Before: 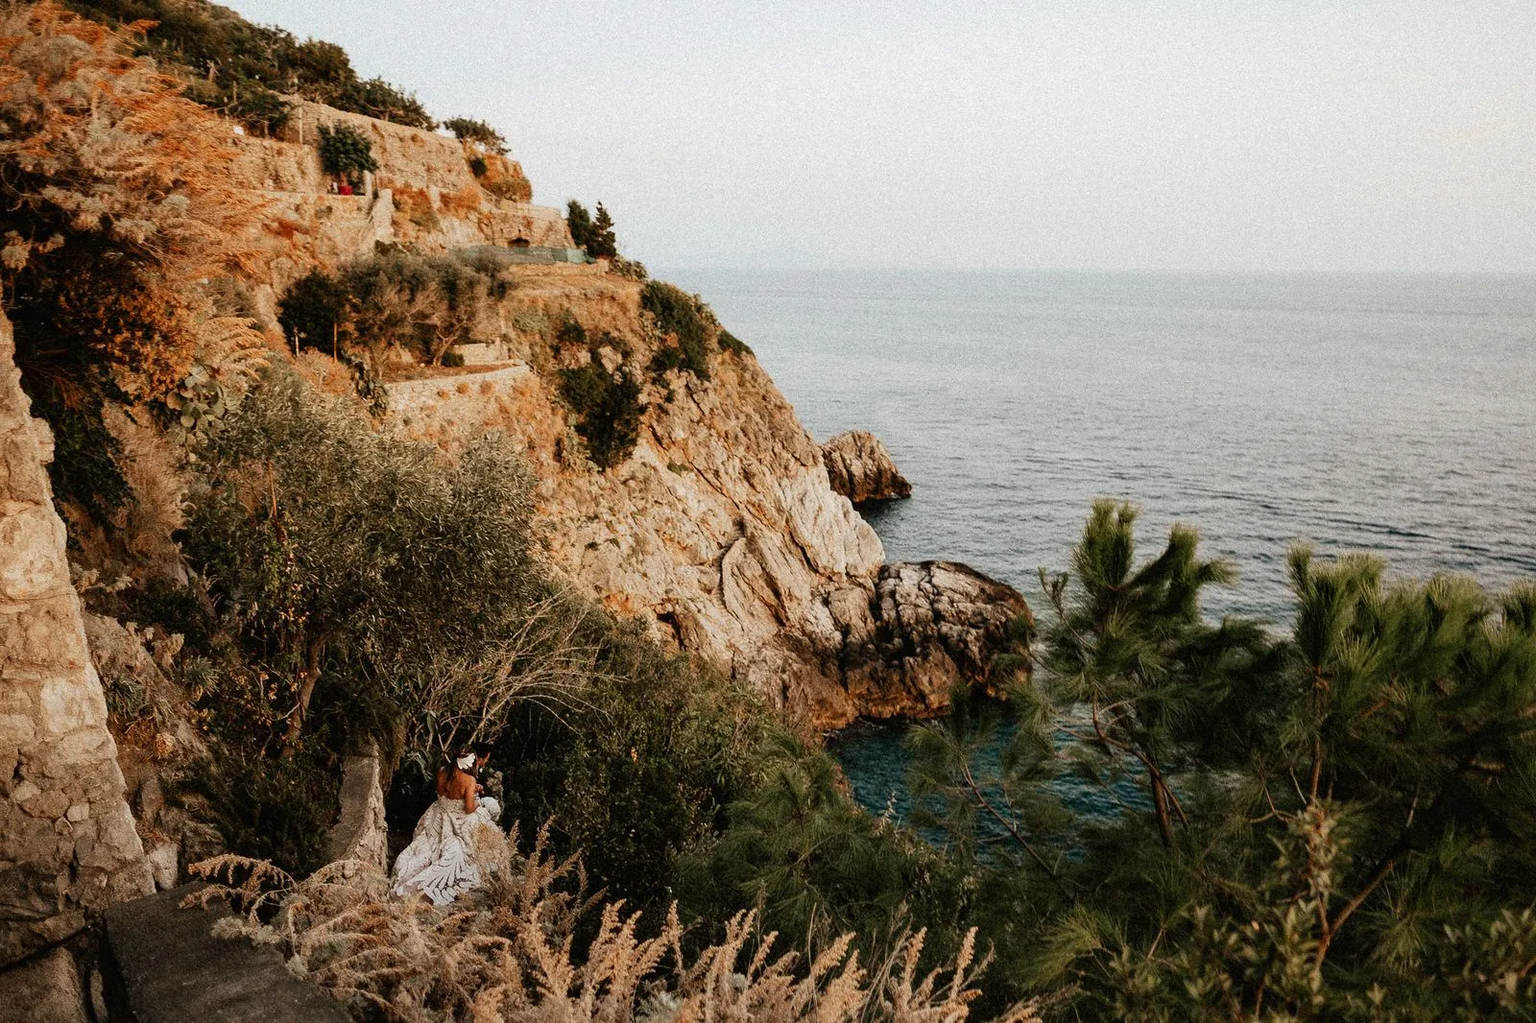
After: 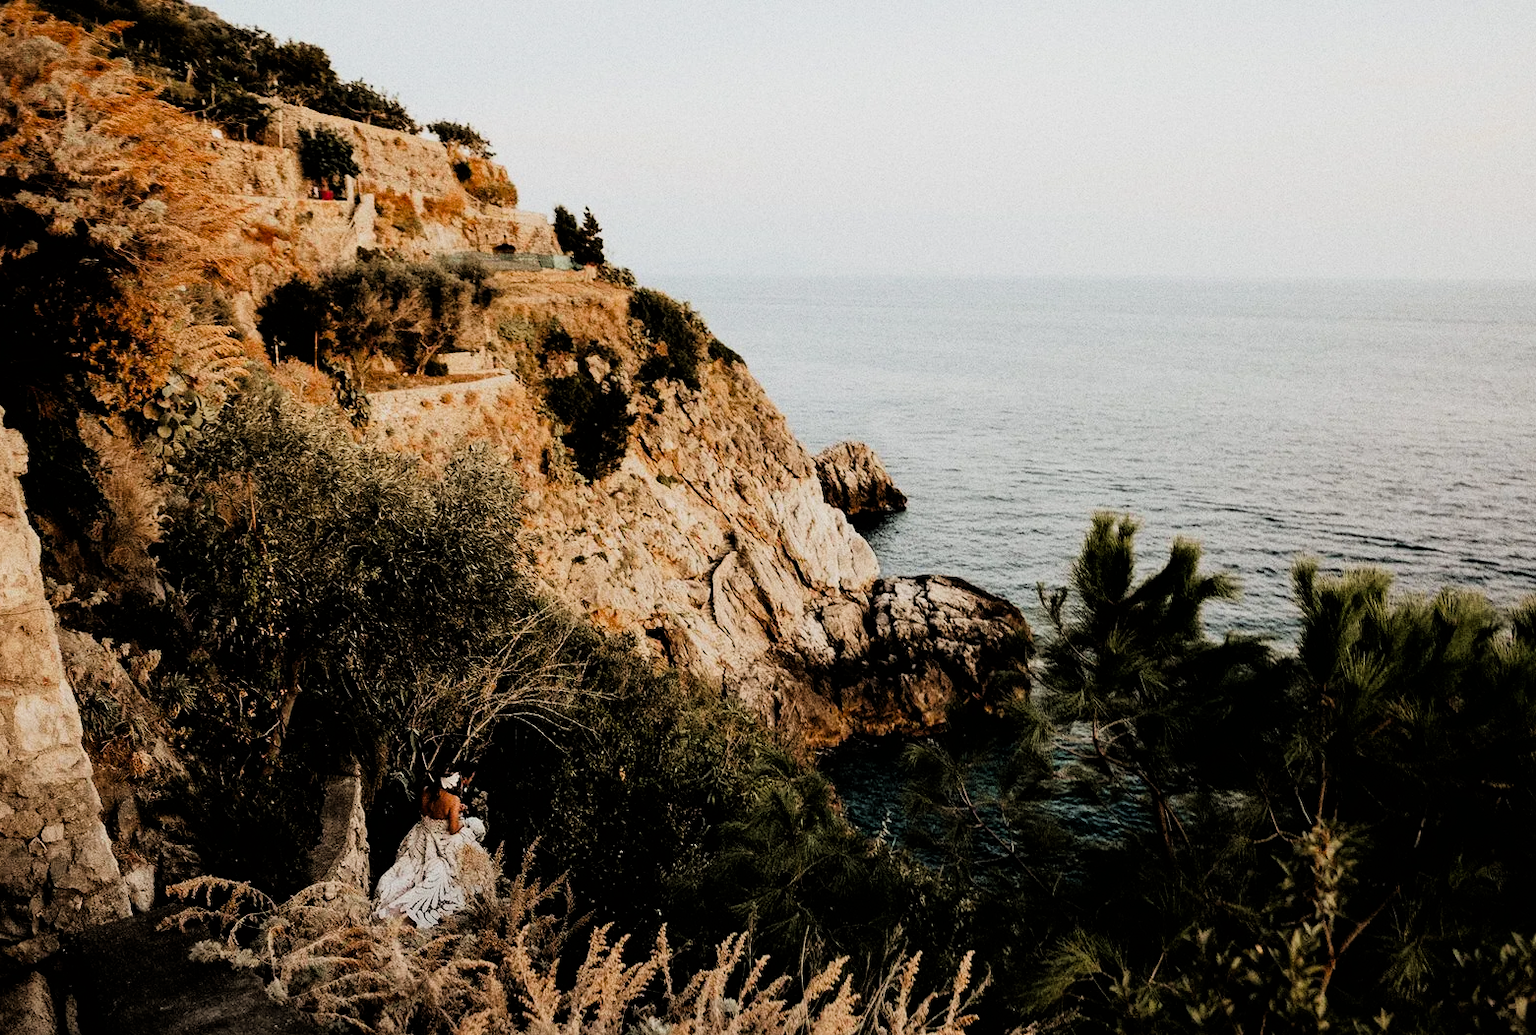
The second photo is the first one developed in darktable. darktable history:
filmic rgb: black relative exposure -5 EV, hardness 2.88, contrast 1.5
color balance rgb: shadows fall-off 101%, linear chroma grading › mid-tones 7.63%, perceptual saturation grading › mid-tones 11.68%, mask middle-gray fulcrum 22.45%, global vibrance 10.11%, saturation formula JzAzBz (2021)
crop and rotate: left 1.774%, right 0.633%, bottom 1.28%
